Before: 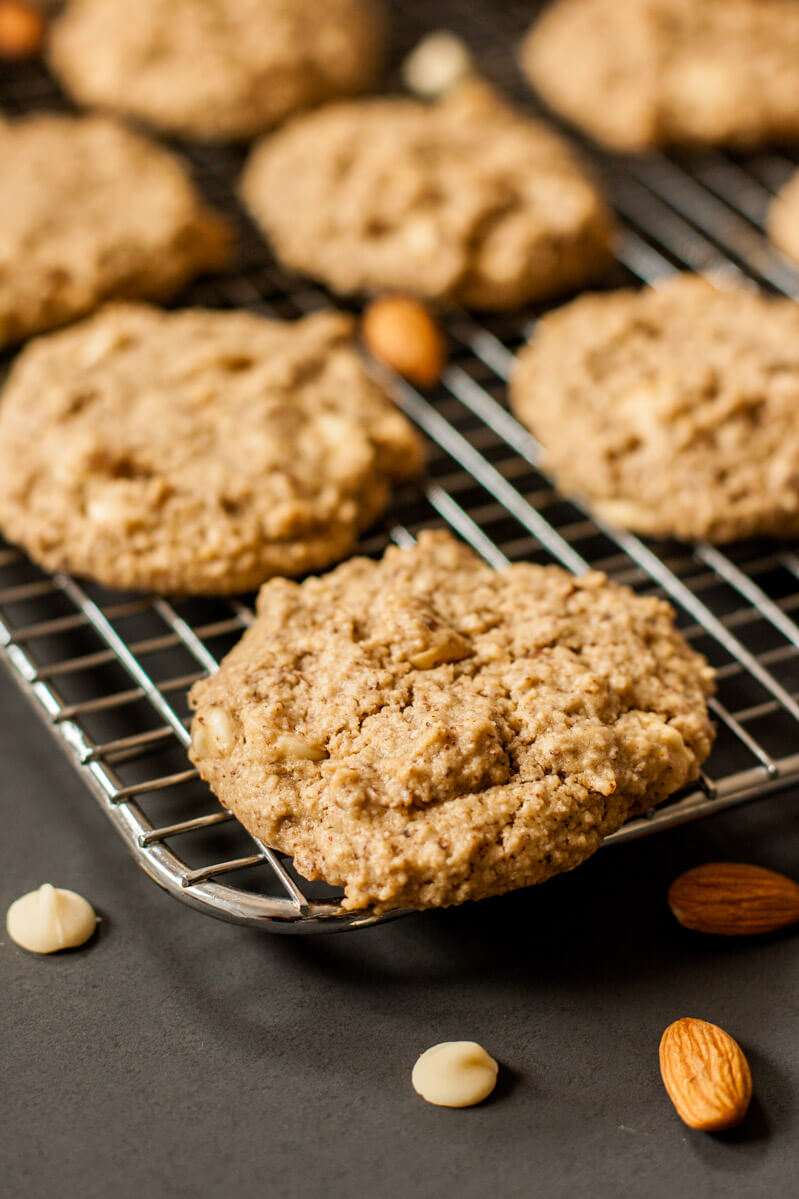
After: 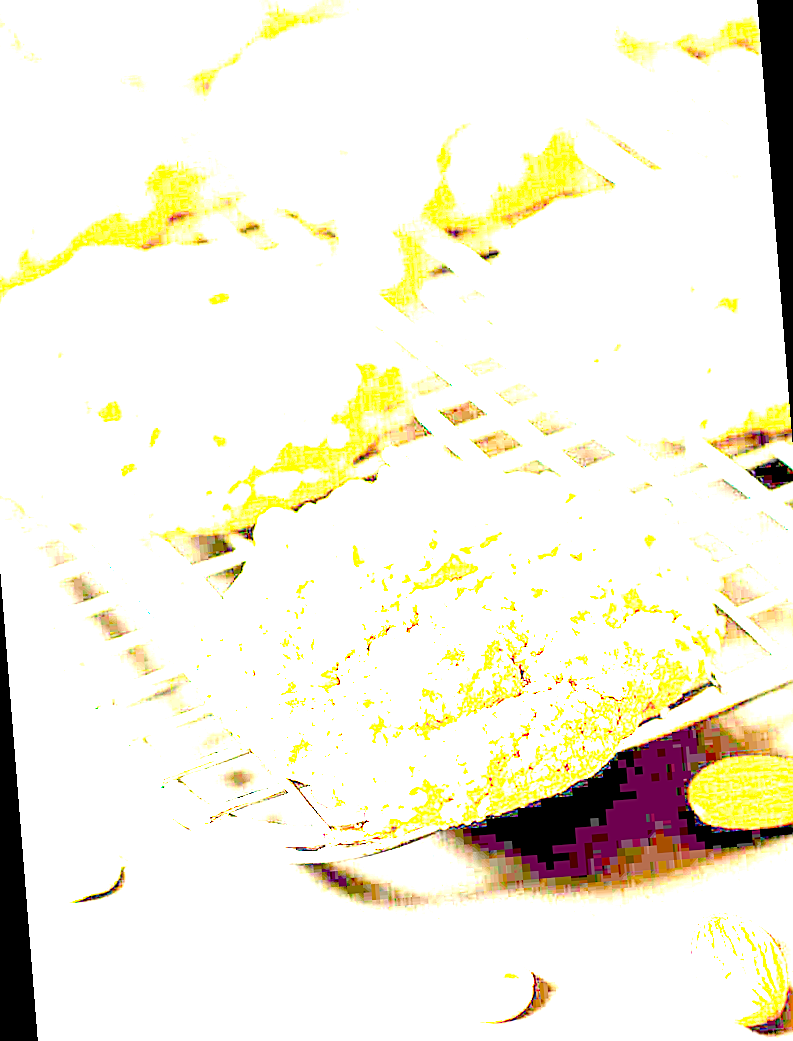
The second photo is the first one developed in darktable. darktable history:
rotate and perspective: rotation -4.57°, crop left 0.054, crop right 0.944, crop top 0.087, crop bottom 0.914
exposure: exposure 8 EV, compensate highlight preservation false
sharpen: on, module defaults
